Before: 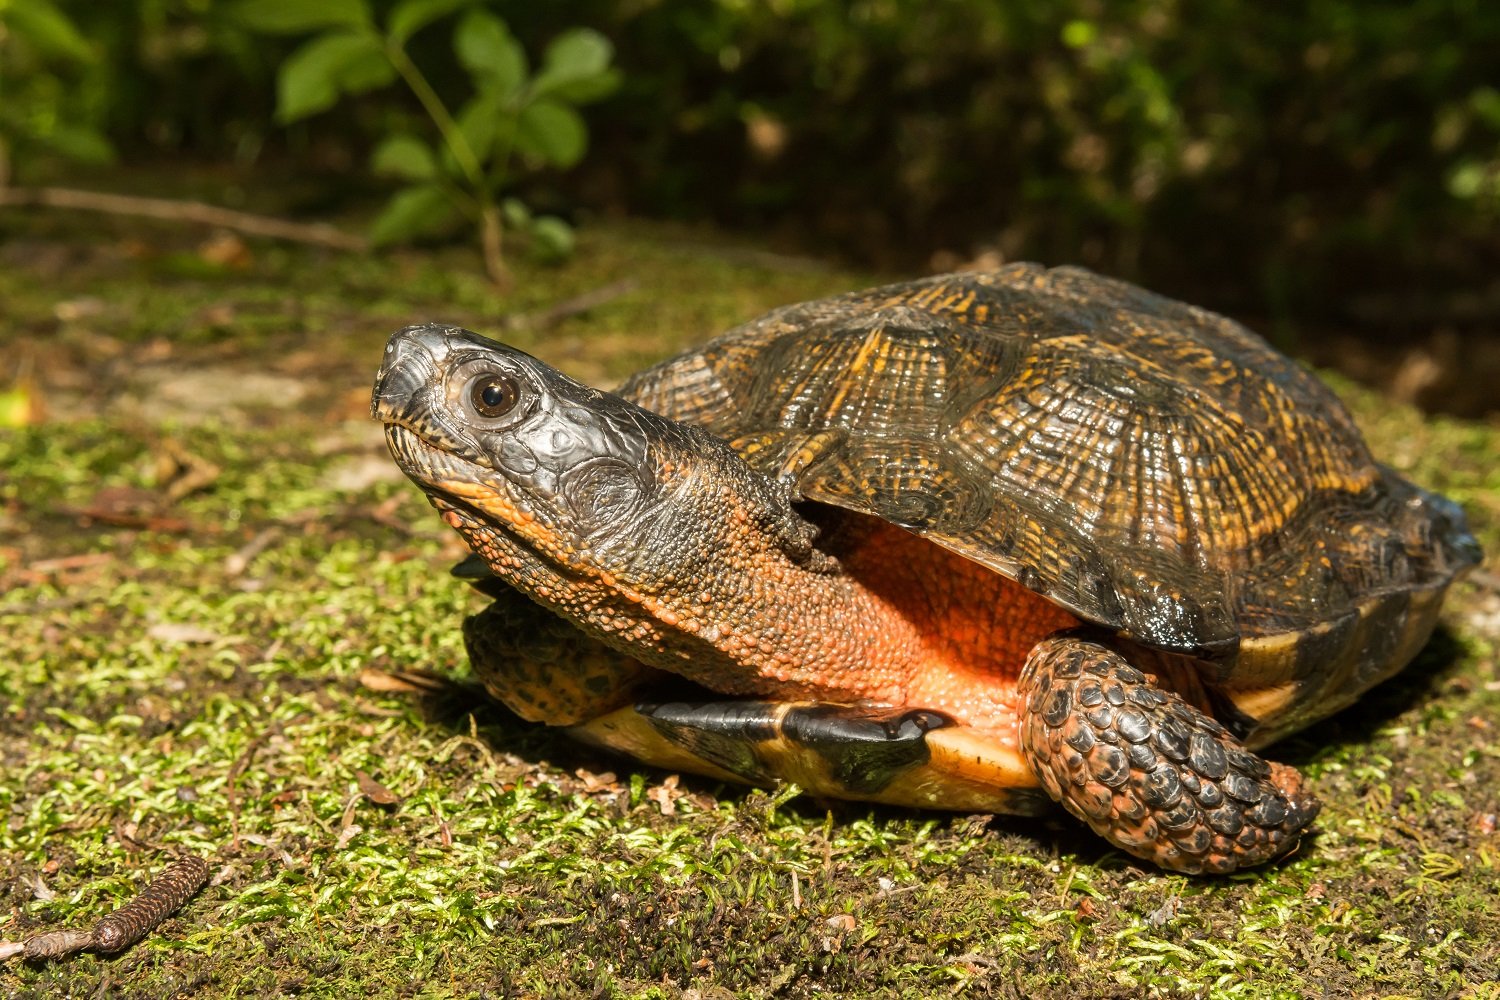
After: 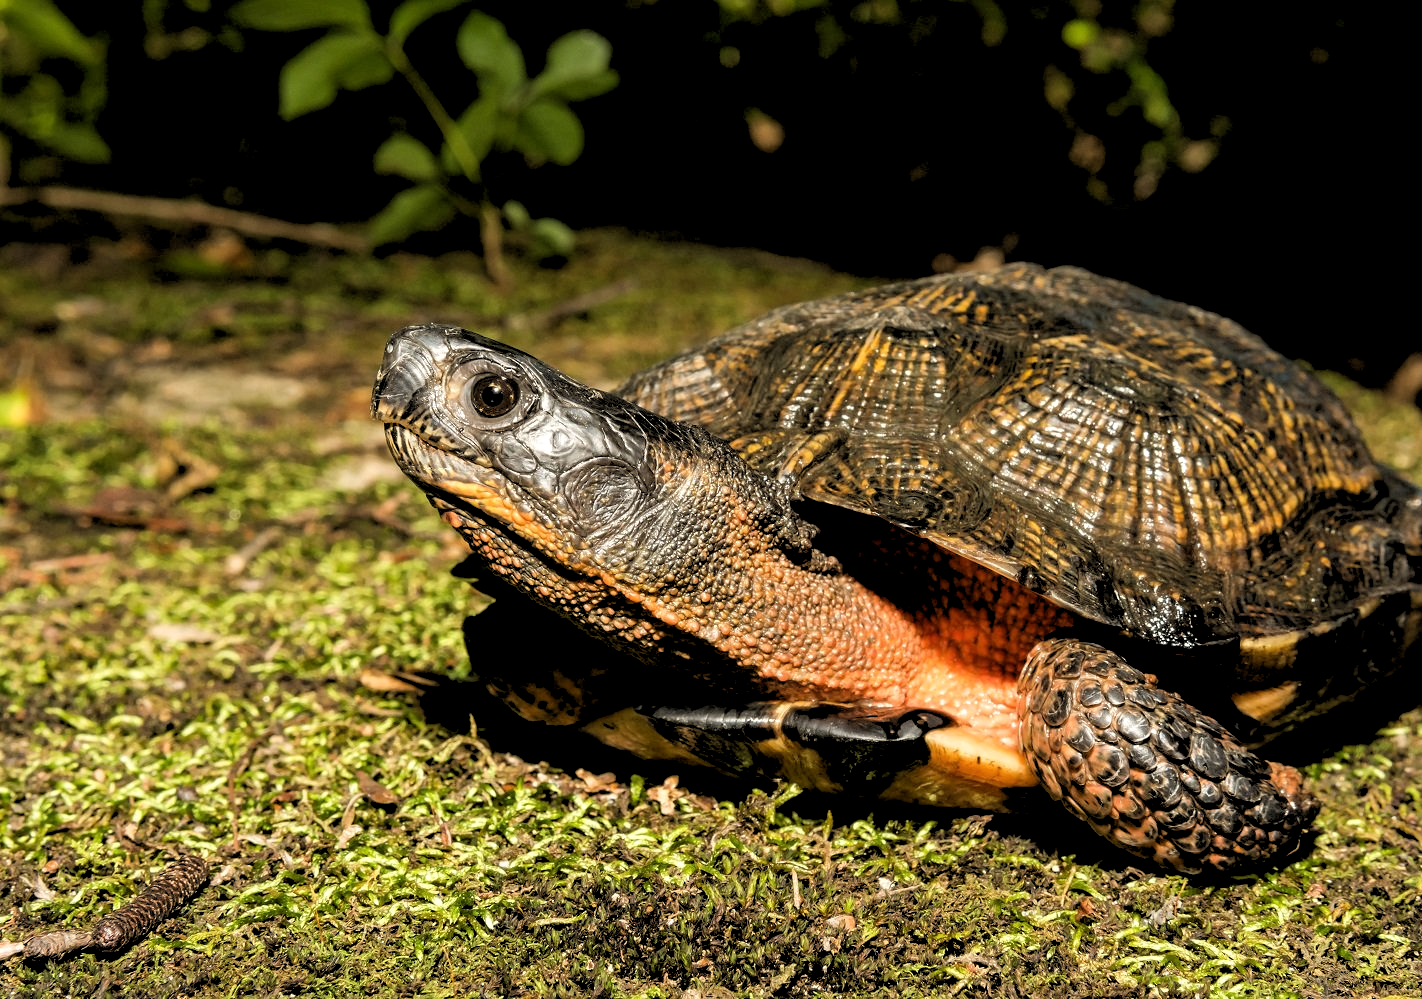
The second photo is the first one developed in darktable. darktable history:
color calibration: illuminant same as pipeline (D50), x 0.346, y 0.359, temperature 5002.42 K
exposure: compensate highlight preservation false
rgb levels: levels [[0.034, 0.472, 0.904], [0, 0.5, 1], [0, 0.5, 1]]
crop and rotate: right 5.167%
white balance: emerald 1
